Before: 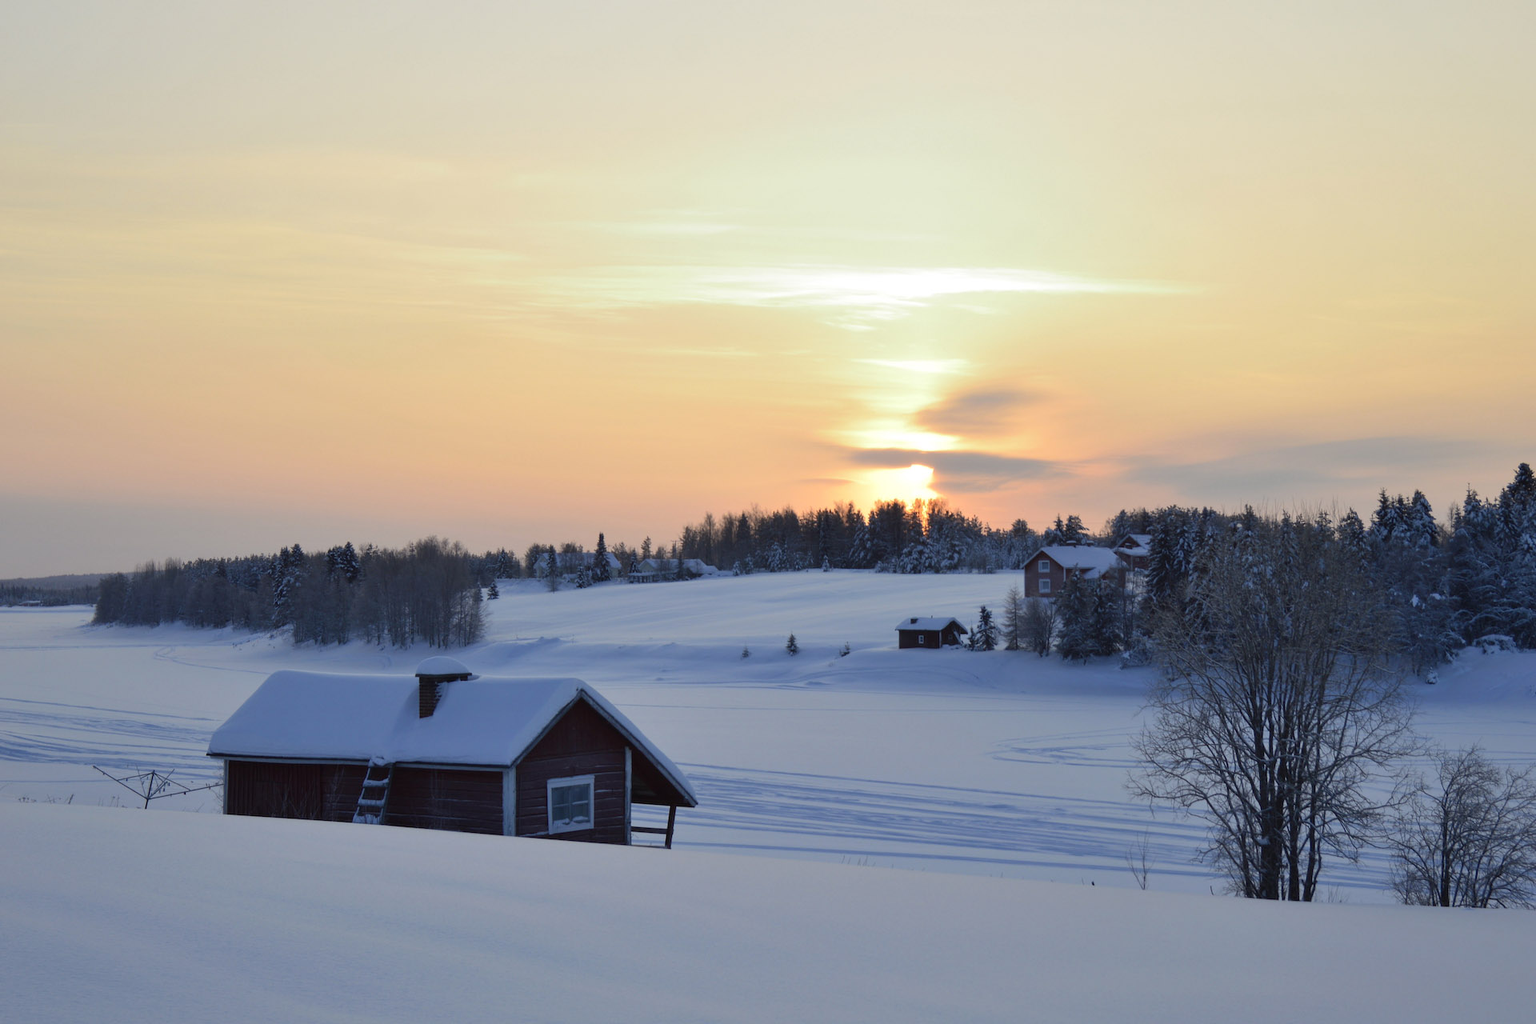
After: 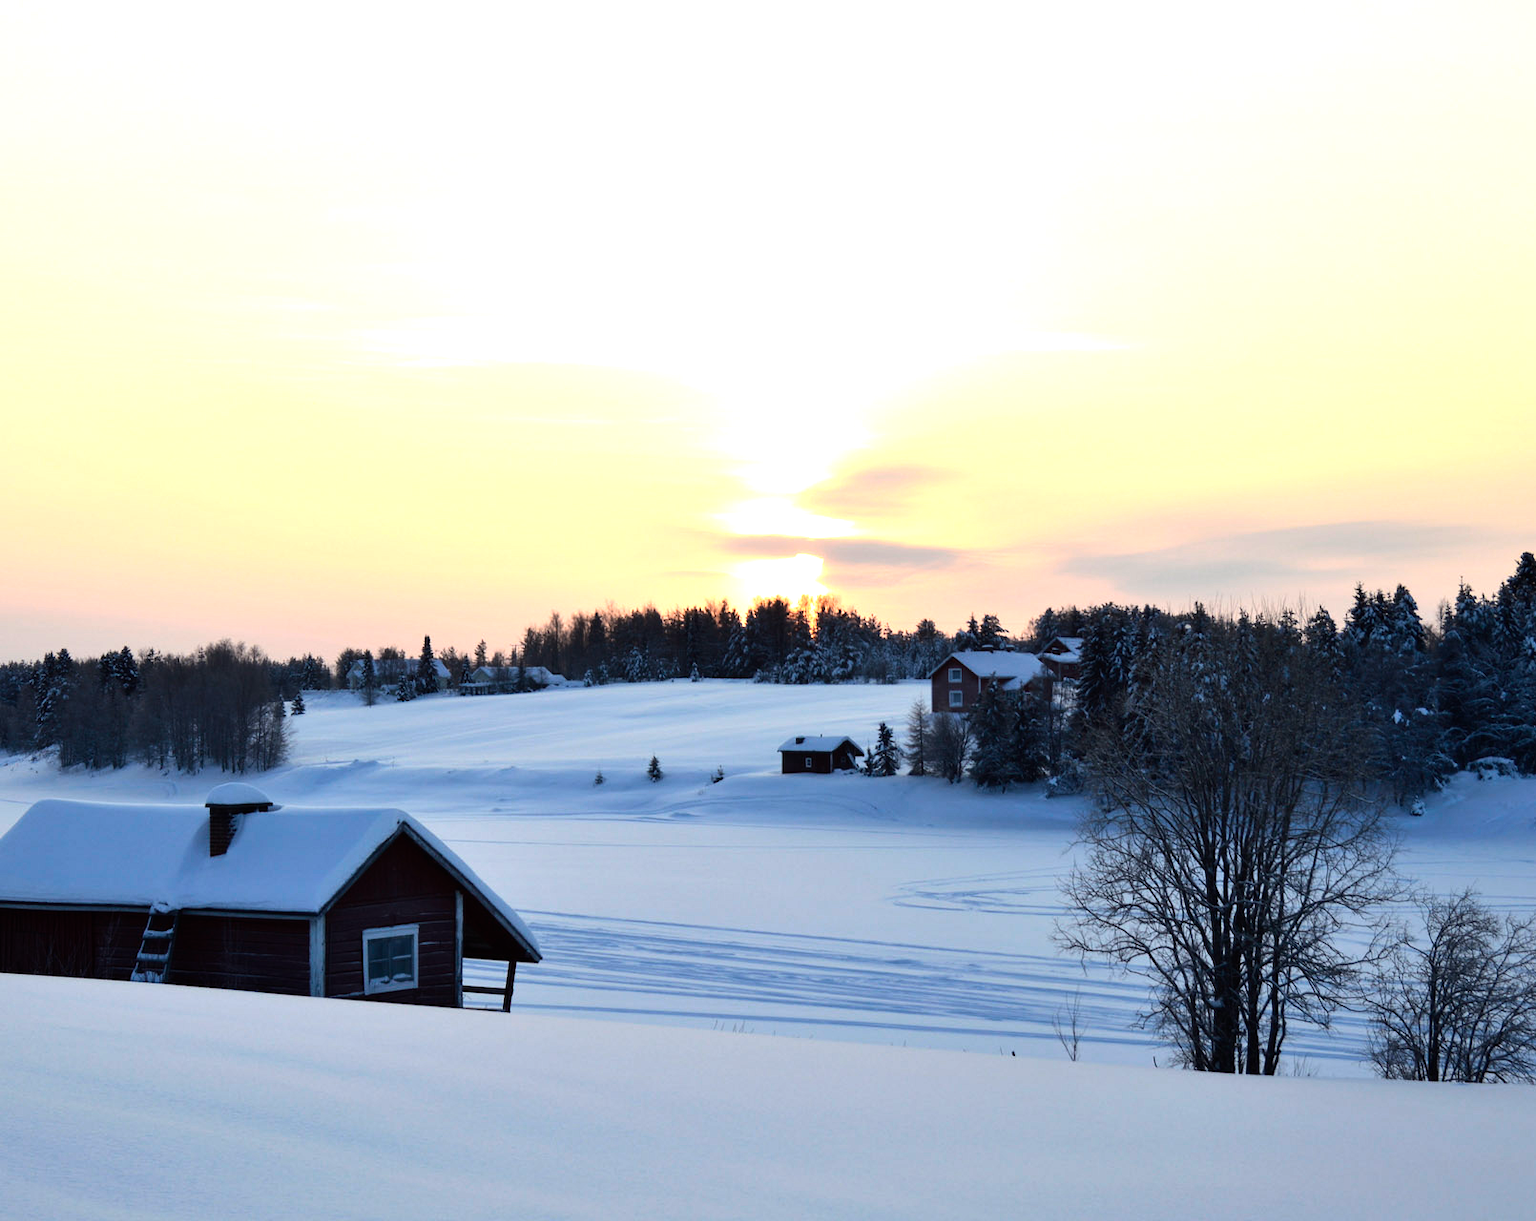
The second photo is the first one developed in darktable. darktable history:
tone equalizer: -8 EV -1.07 EV, -7 EV -0.987 EV, -6 EV -0.837 EV, -5 EV -0.593 EV, -3 EV 0.558 EV, -2 EV 0.845 EV, -1 EV 1.01 EV, +0 EV 1.07 EV, edges refinement/feathering 500, mask exposure compensation -1.57 EV, preserve details no
crop: left 15.836%
